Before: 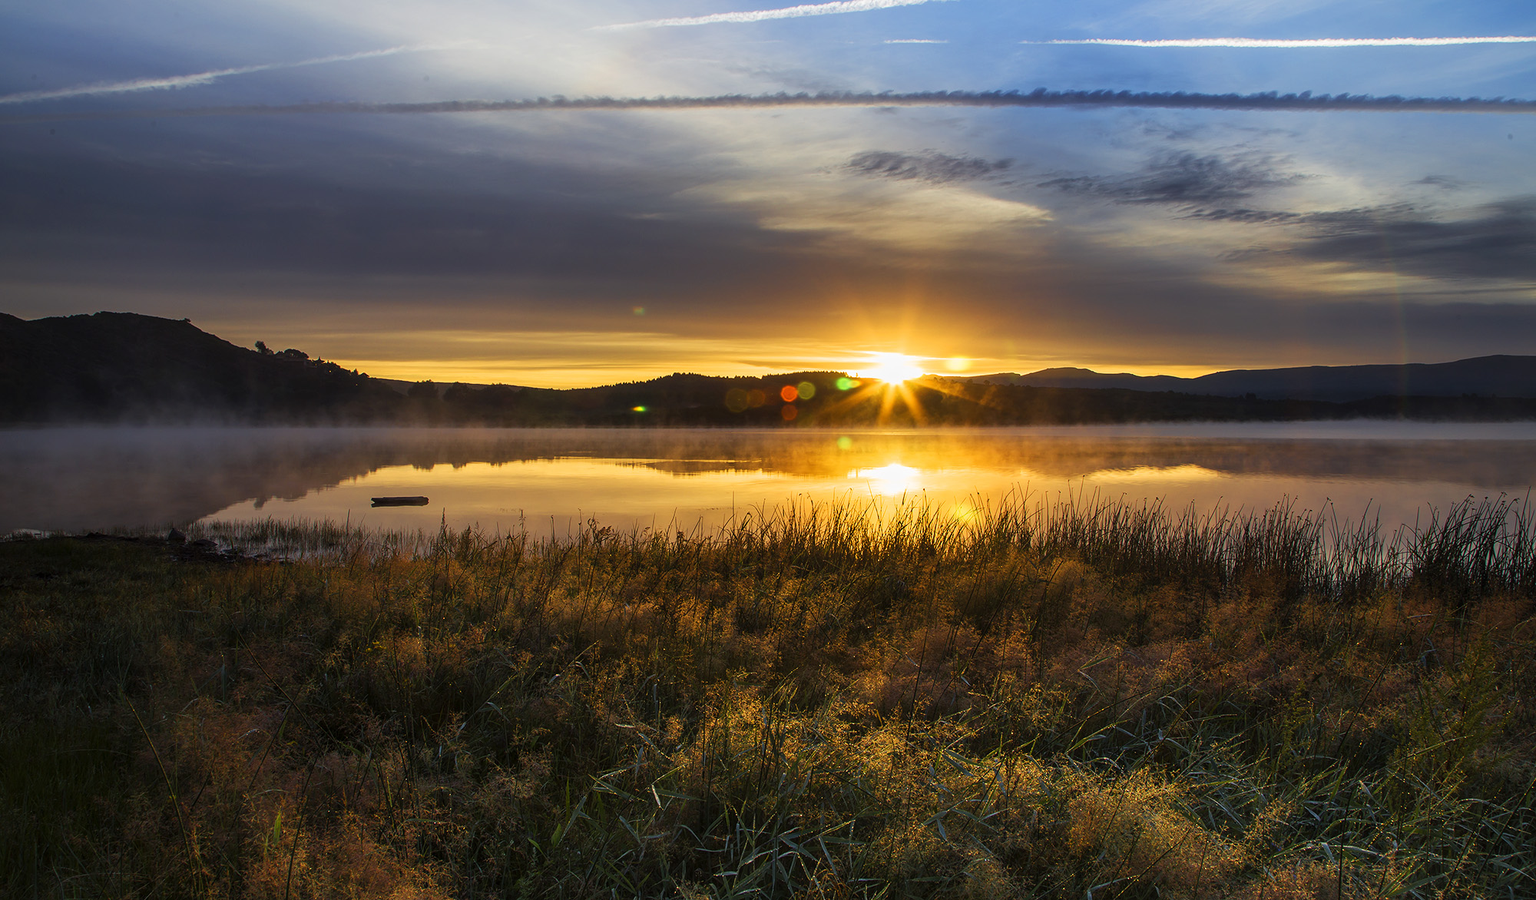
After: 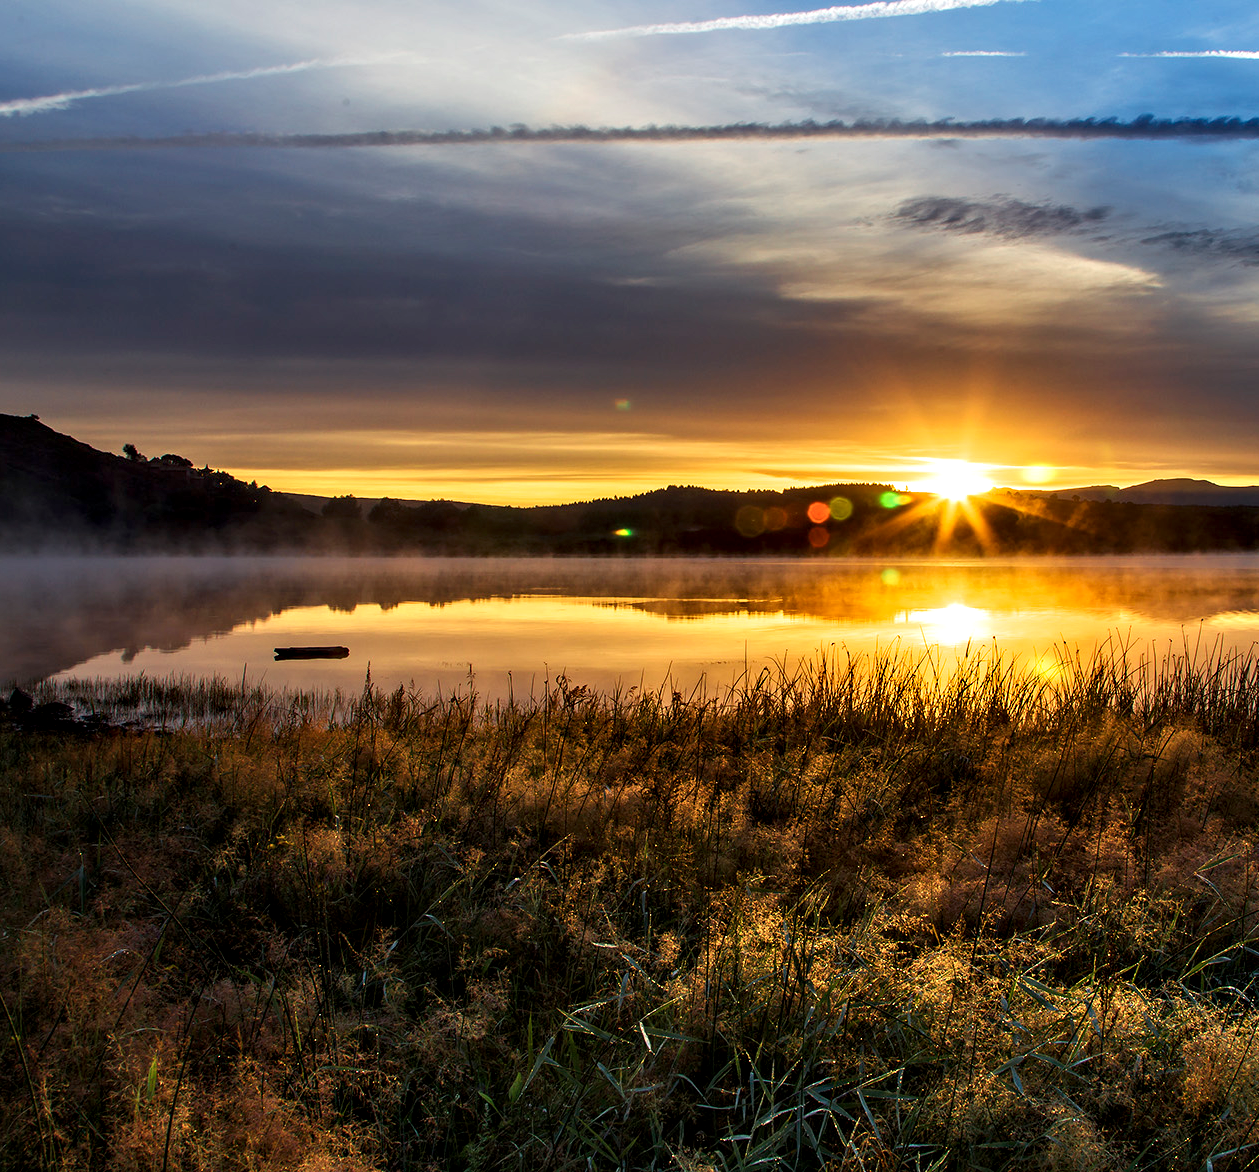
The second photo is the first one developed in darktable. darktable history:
contrast equalizer: octaves 7, y [[0.545, 0.572, 0.59, 0.59, 0.571, 0.545], [0.5 ×6], [0.5 ×6], [0 ×6], [0 ×6]]
crop: left 10.496%, right 26.507%
